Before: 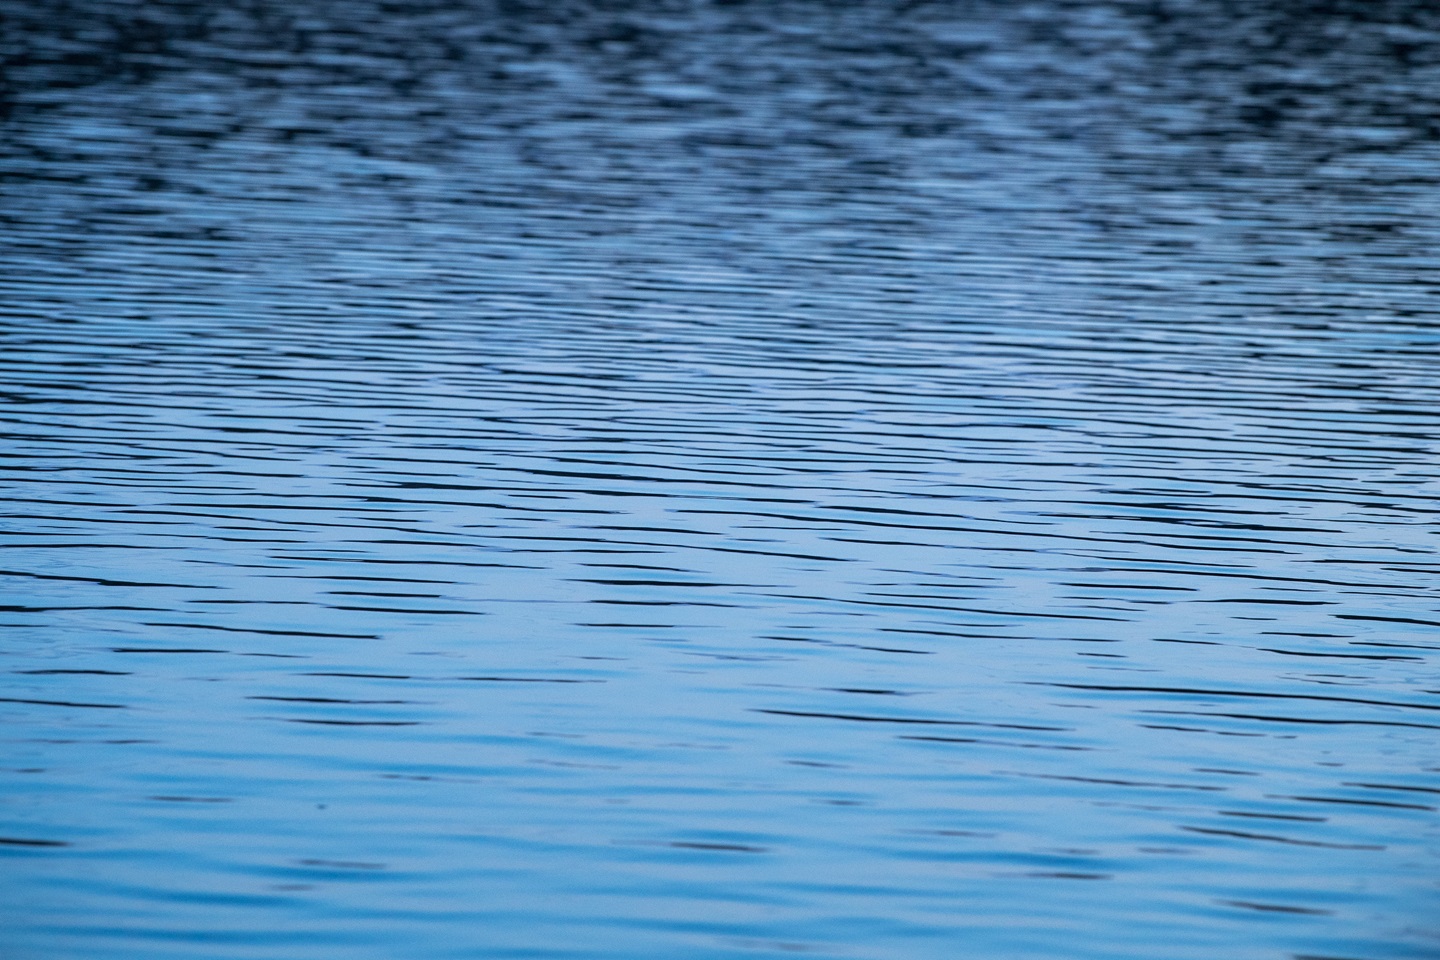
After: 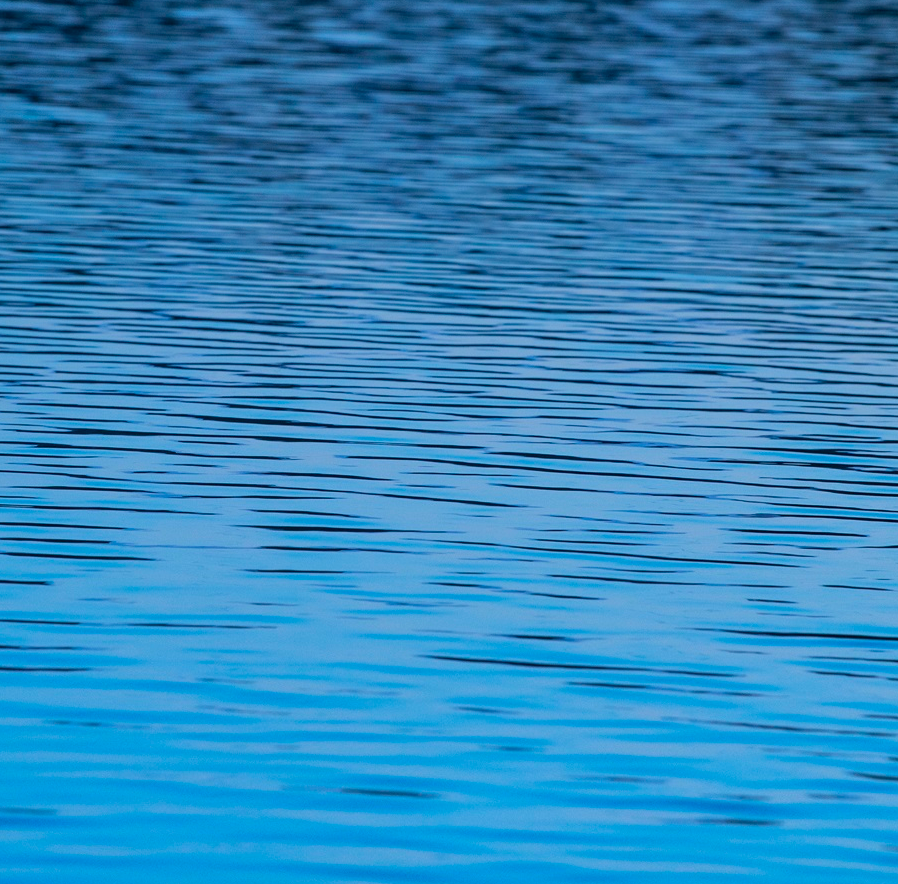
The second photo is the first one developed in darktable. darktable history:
shadows and highlights: low approximation 0.01, soften with gaussian
crop and rotate: left 22.918%, top 5.629%, right 14.711%, bottom 2.247%
color balance: input saturation 134.34%, contrast -10.04%, contrast fulcrum 19.67%, output saturation 133.51%
graduated density: rotation -0.352°, offset 57.64
